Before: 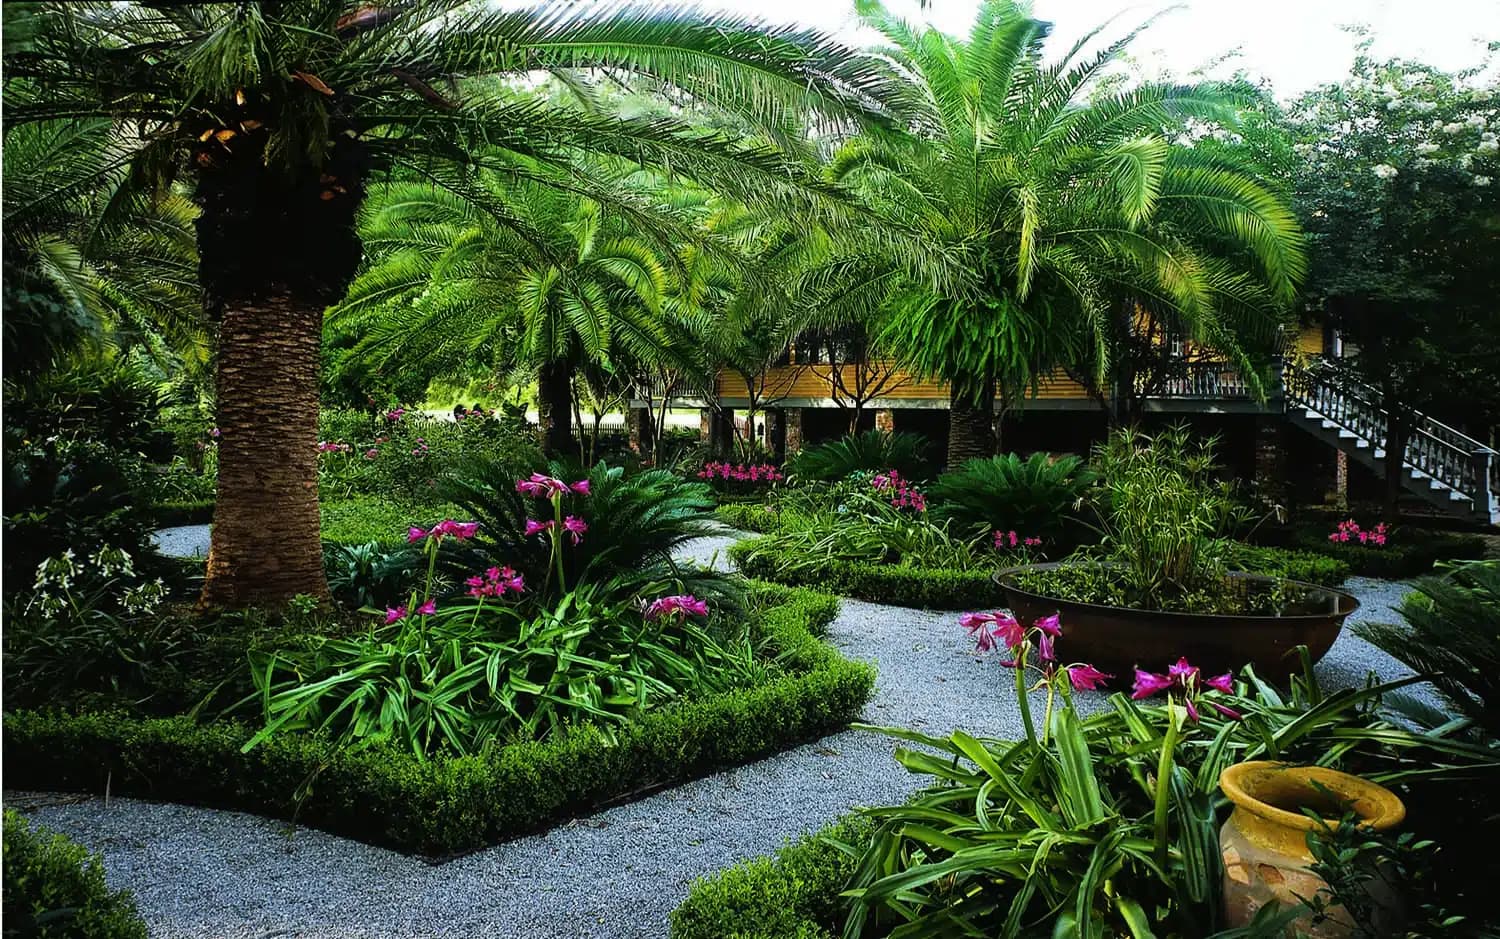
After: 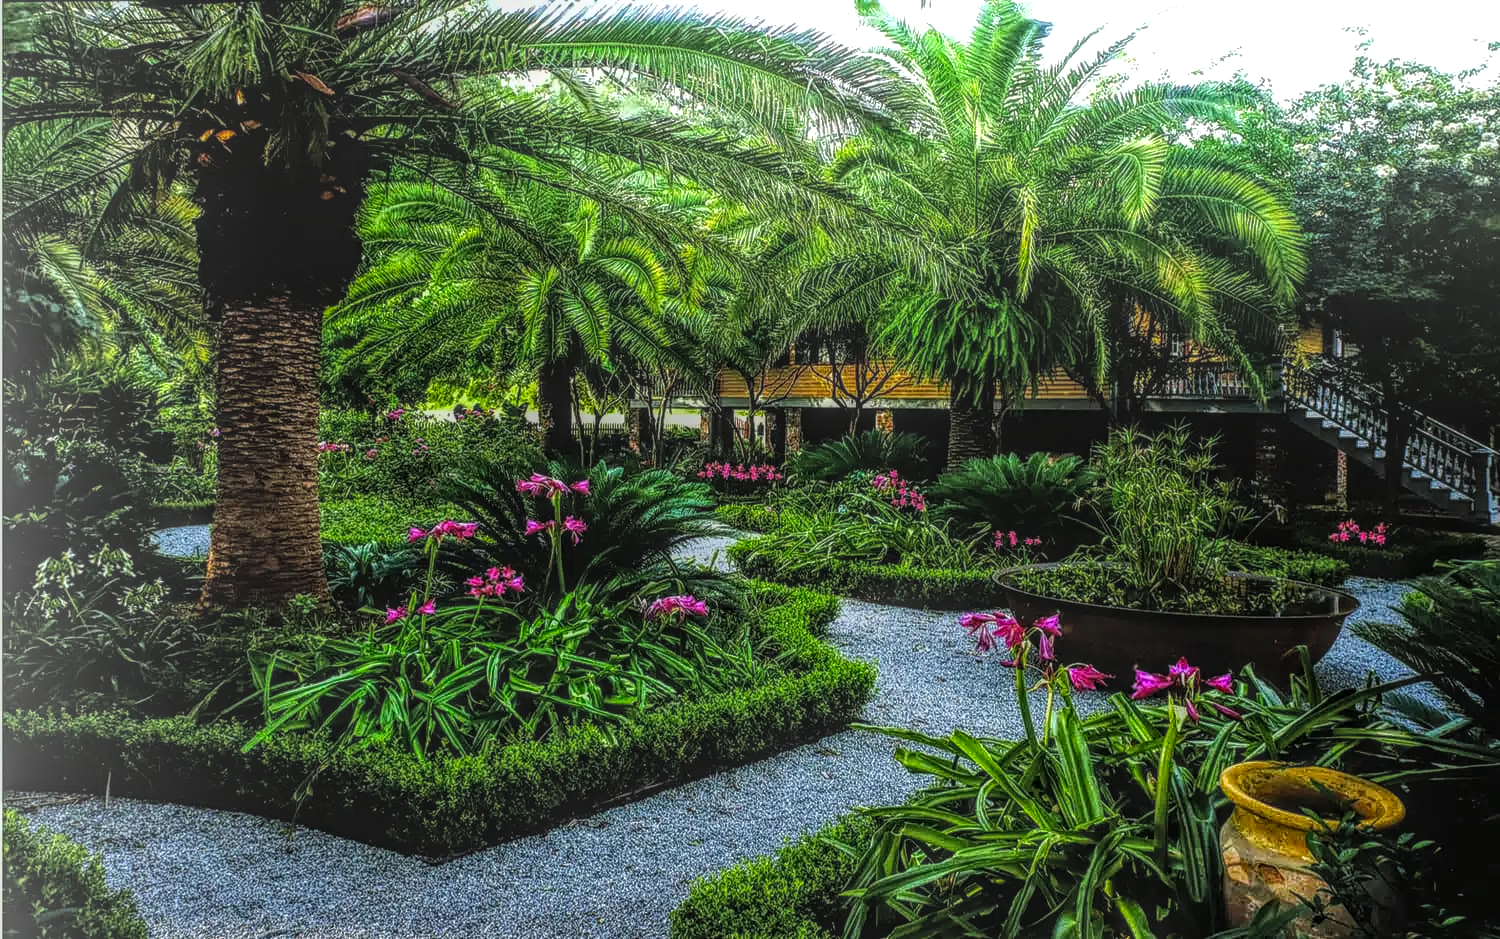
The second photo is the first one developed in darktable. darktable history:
local contrast: highlights 0%, shadows 0%, detail 200%, midtone range 0.25
tone equalizer: -8 EV -0.75 EV, -7 EV -0.7 EV, -6 EV -0.6 EV, -5 EV -0.4 EV, -3 EV 0.4 EV, -2 EV 0.6 EV, -1 EV 0.7 EV, +0 EV 0.75 EV, edges refinement/feathering 500, mask exposure compensation -1.57 EV, preserve details no
